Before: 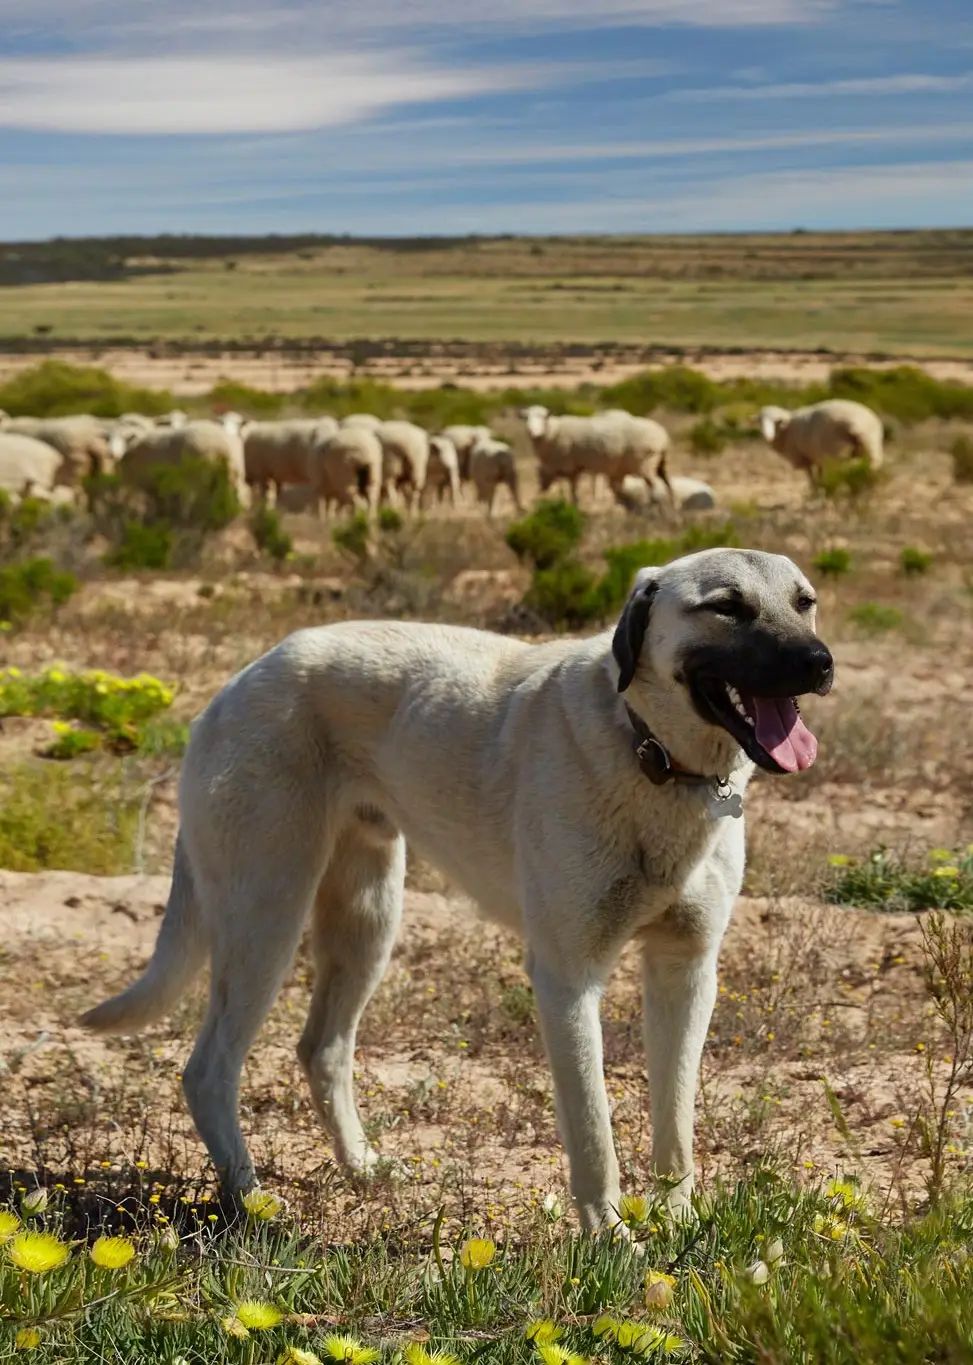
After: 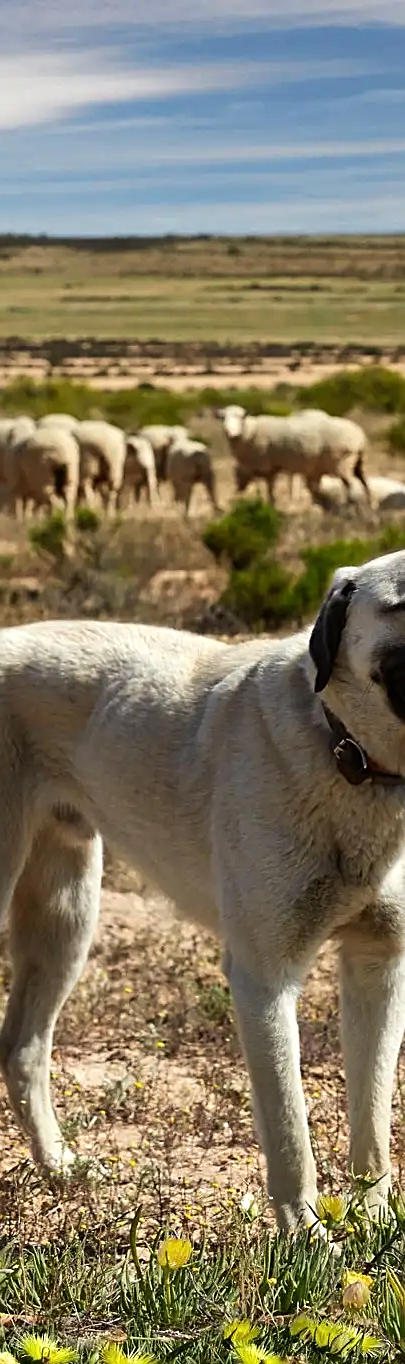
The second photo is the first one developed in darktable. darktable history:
sharpen: on, module defaults
shadows and highlights: shadows 20.91, highlights -35.45, soften with gaussian
crop: left 31.229%, right 27.105%
tone equalizer: -8 EV -0.417 EV, -7 EV -0.389 EV, -6 EV -0.333 EV, -5 EV -0.222 EV, -3 EV 0.222 EV, -2 EV 0.333 EV, -1 EV 0.389 EV, +0 EV 0.417 EV, edges refinement/feathering 500, mask exposure compensation -1.57 EV, preserve details no
